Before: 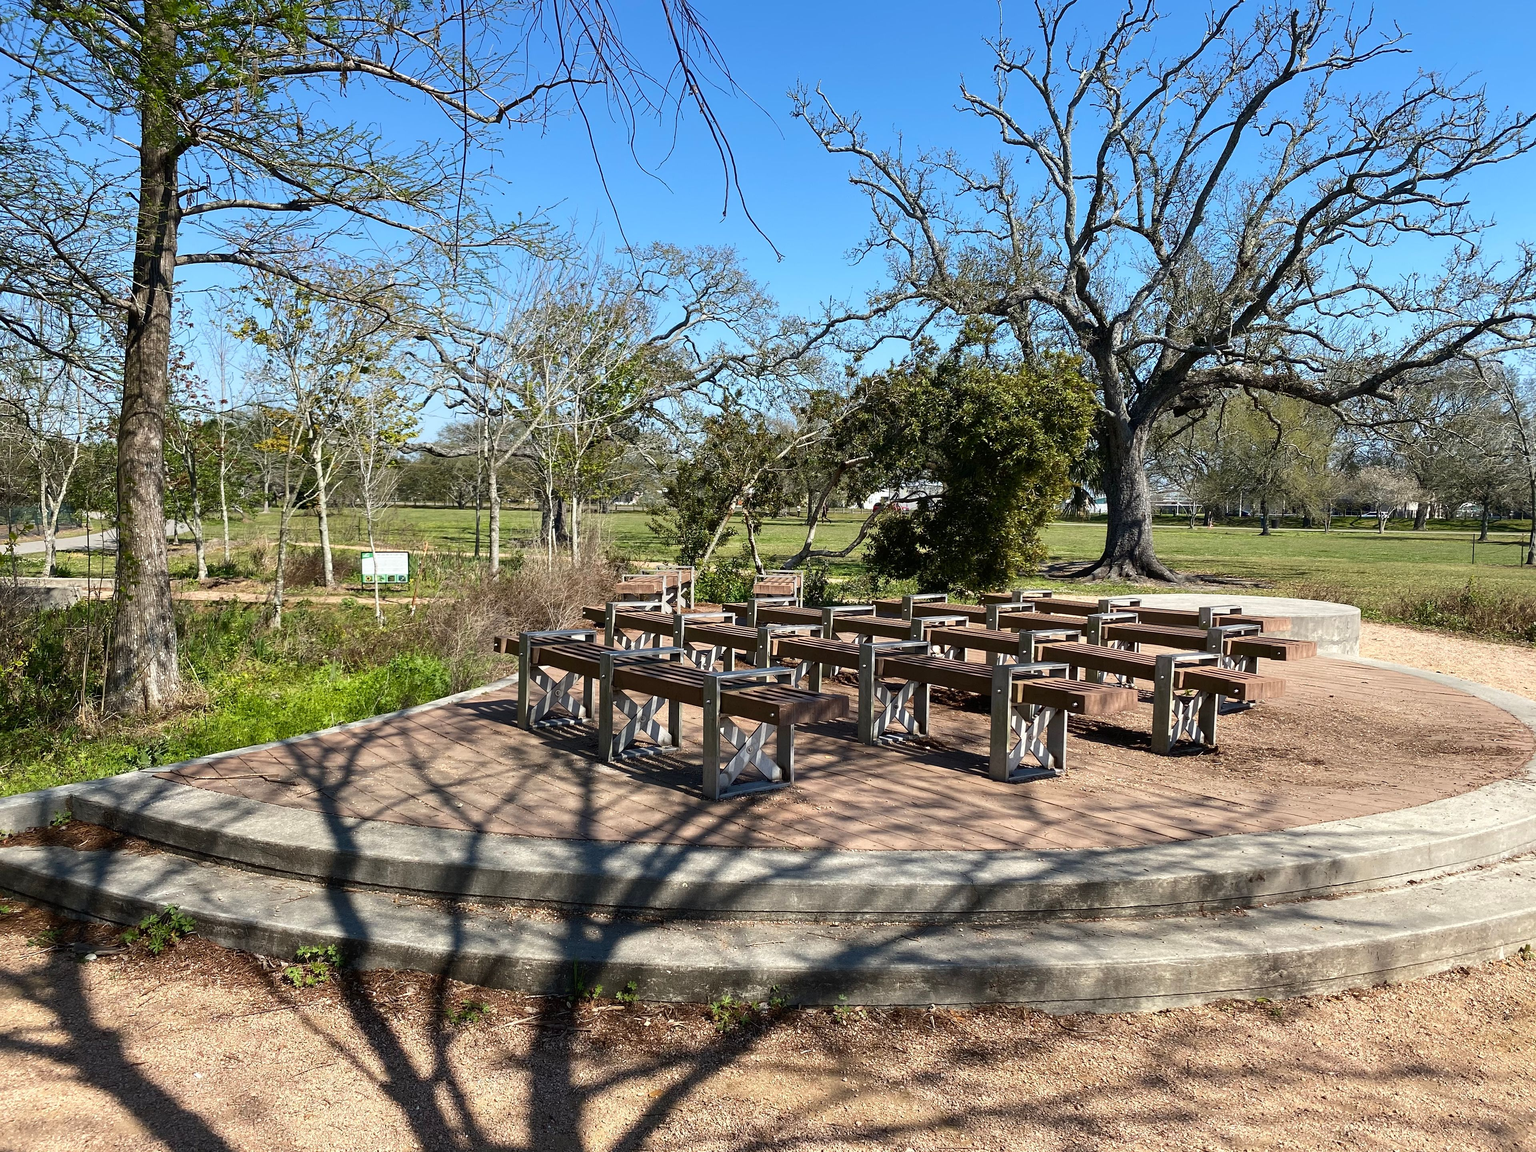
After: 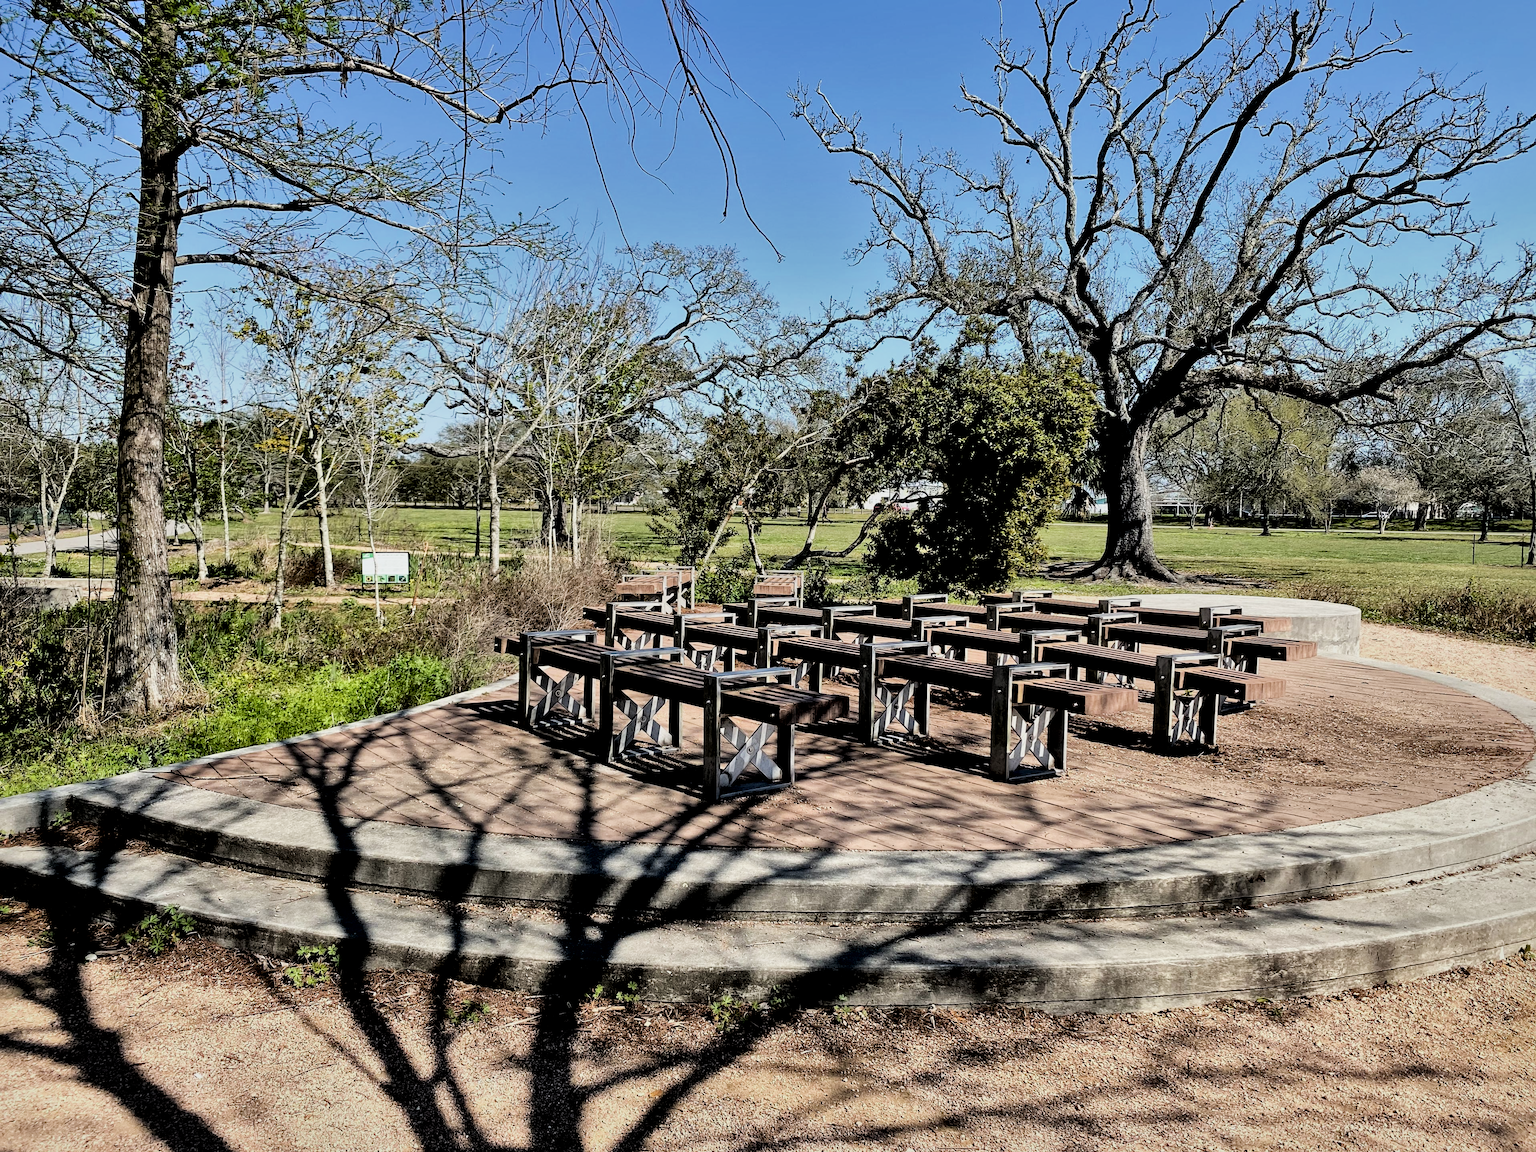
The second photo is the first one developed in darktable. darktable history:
shadows and highlights: soften with gaussian
local contrast: mode bilateral grid, contrast 99, coarseness 99, detail 165%, midtone range 0.2
filmic rgb: black relative exposure -2.92 EV, white relative exposure 4.56 EV, hardness 1.74, contrast 1.266, iterations of high-quality reconstruction 0
